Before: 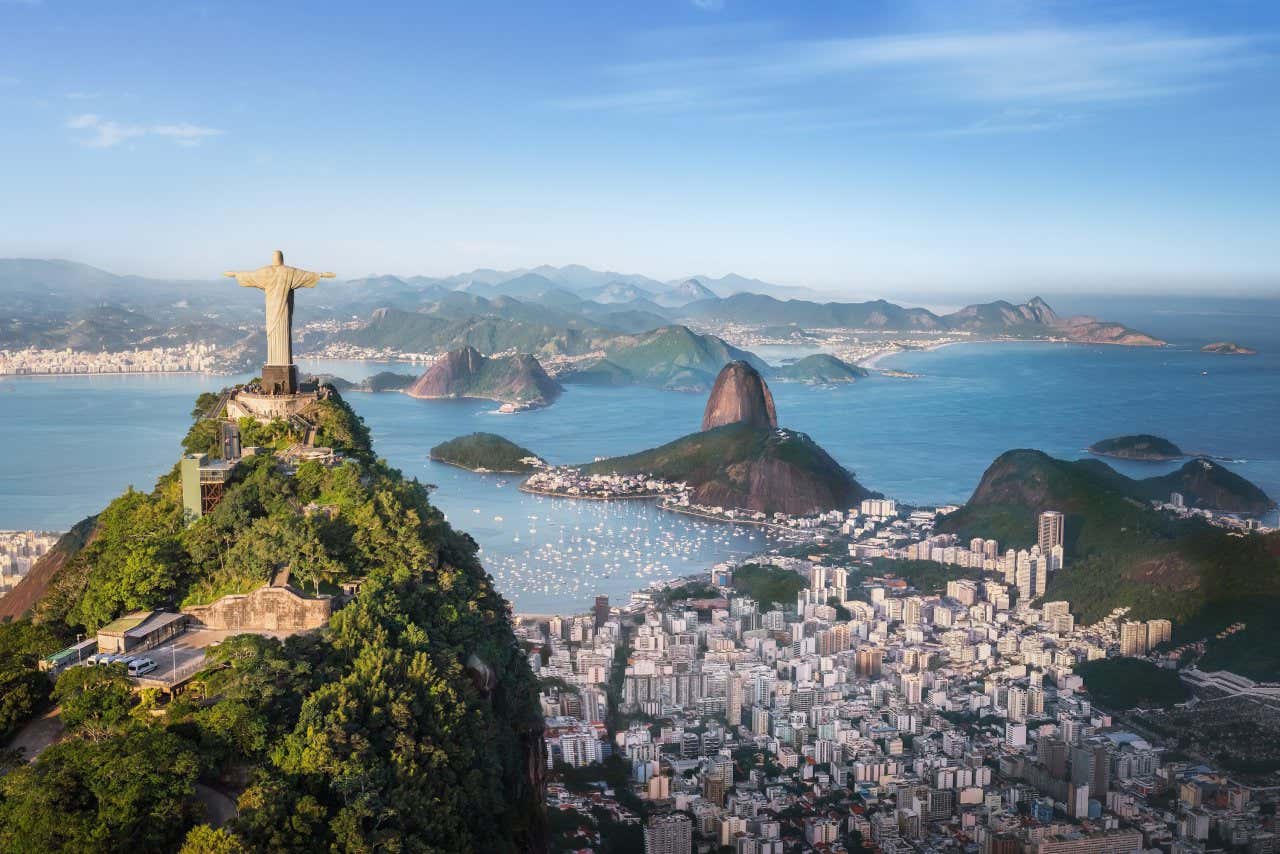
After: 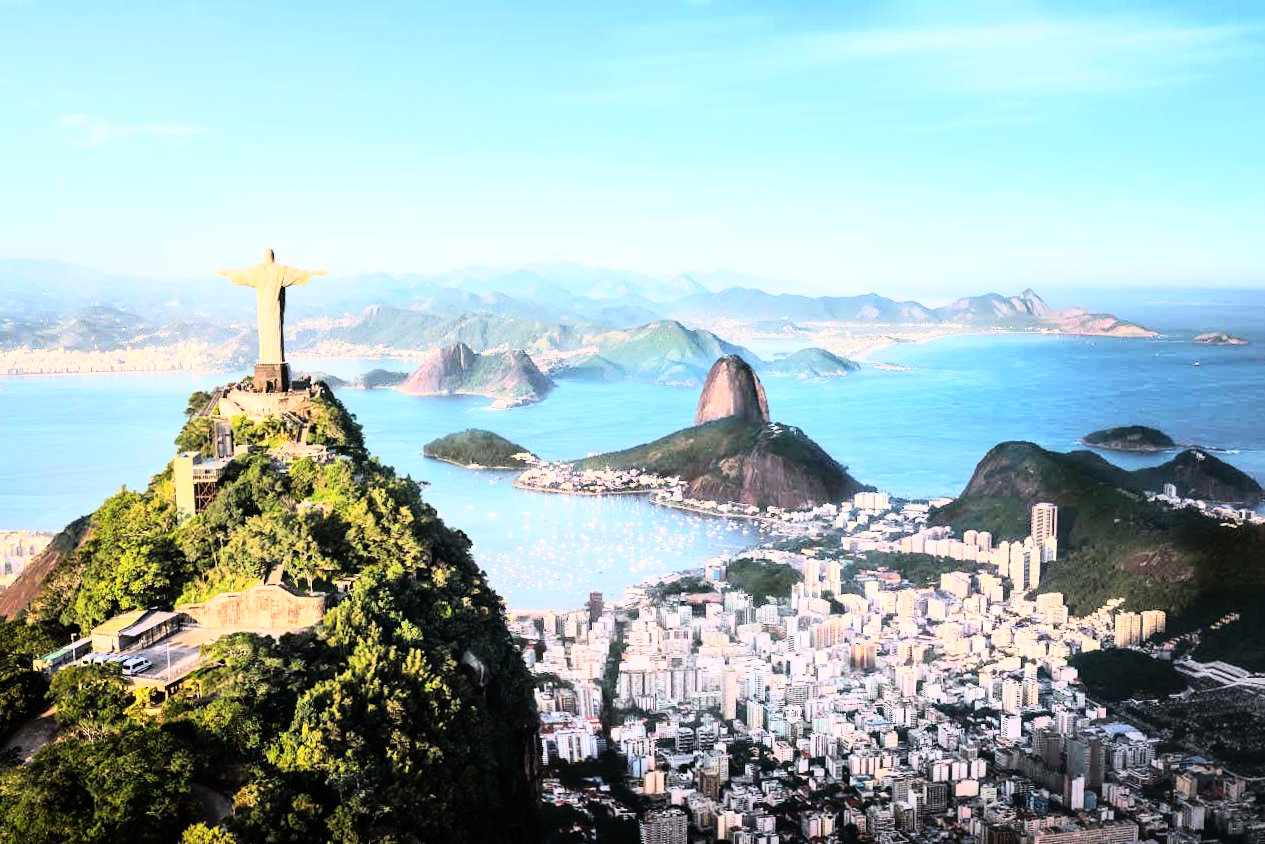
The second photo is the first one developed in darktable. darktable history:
rotate and perspective: rotation -0.45°, automatic cropping original format, crop left 0.008, crop right 0.992, crop top 0.012, crop bottom 0.988
white balance: emerald 1
rgb curve: curves: ch0 [(0, 0) (0.21, 0.15) (0.24, 0.21) (0.5, 0.75) (0.75, 0.96) (0.89, 0.99) (1, 1)]; ch1 [(0, 0.02) (0.21, 0.13) (0.25, 0.2) (0.5, 0.67) (0.75, 0.9) (0.89, 0.97) (1, 1)]; ch2 [(0, 0.02) (0.21, 0.13) (0.25, 0.2) (0.5, 0.67) (0.75, 0.9) (0.89, 0.97) (1, 1)], compensate middle gray true
